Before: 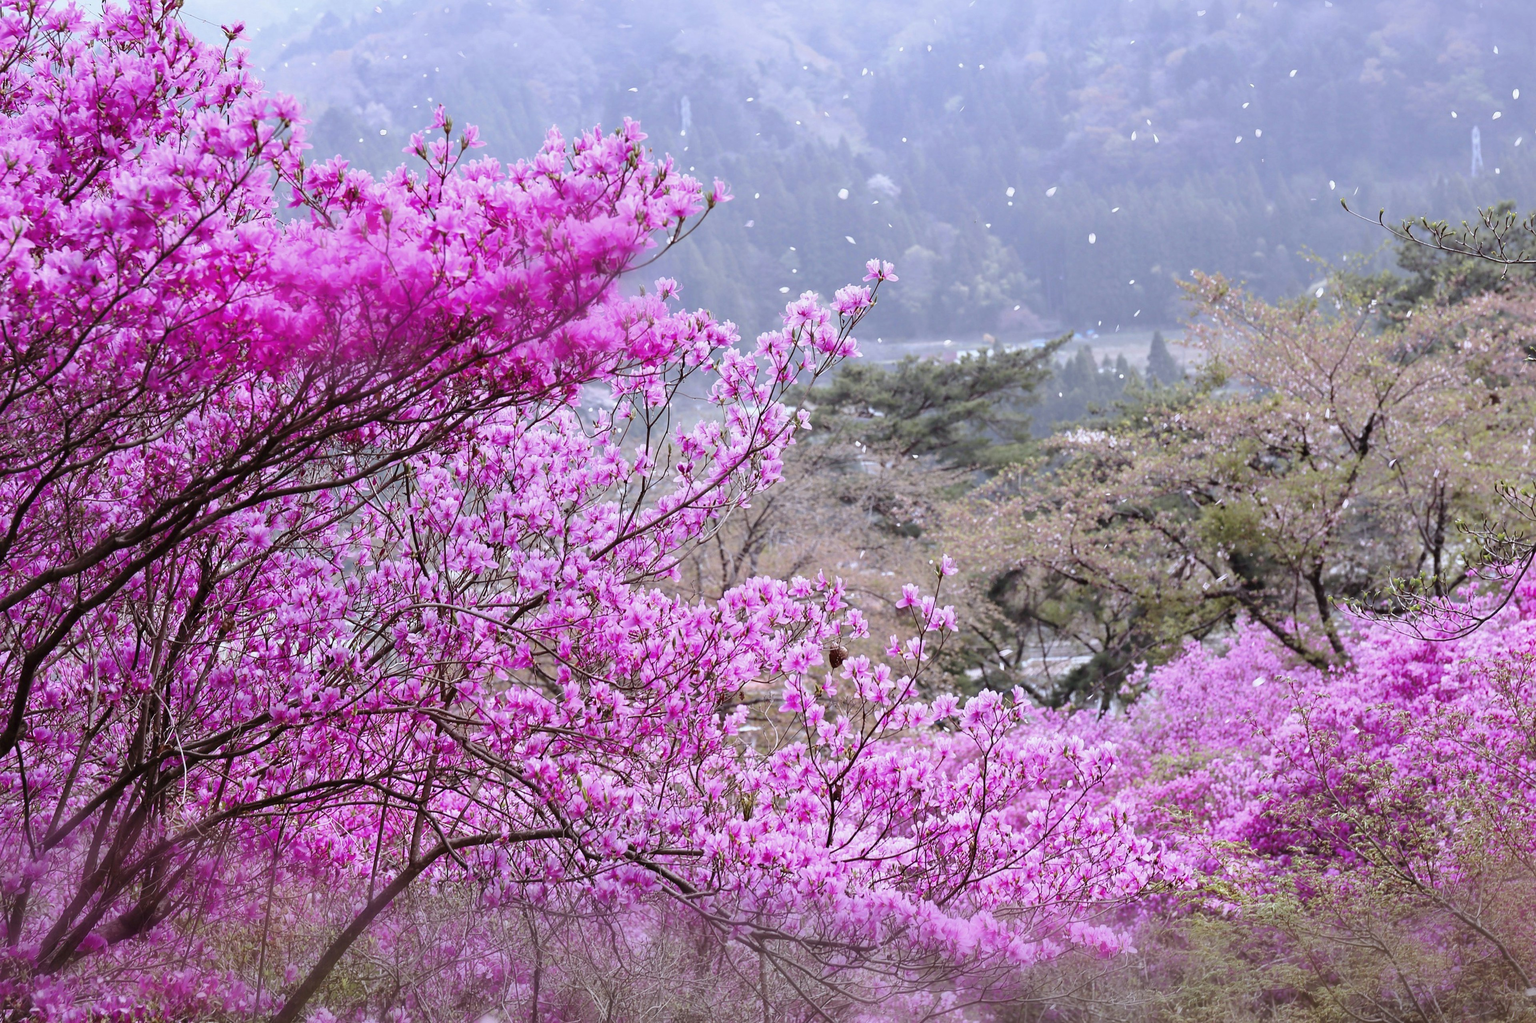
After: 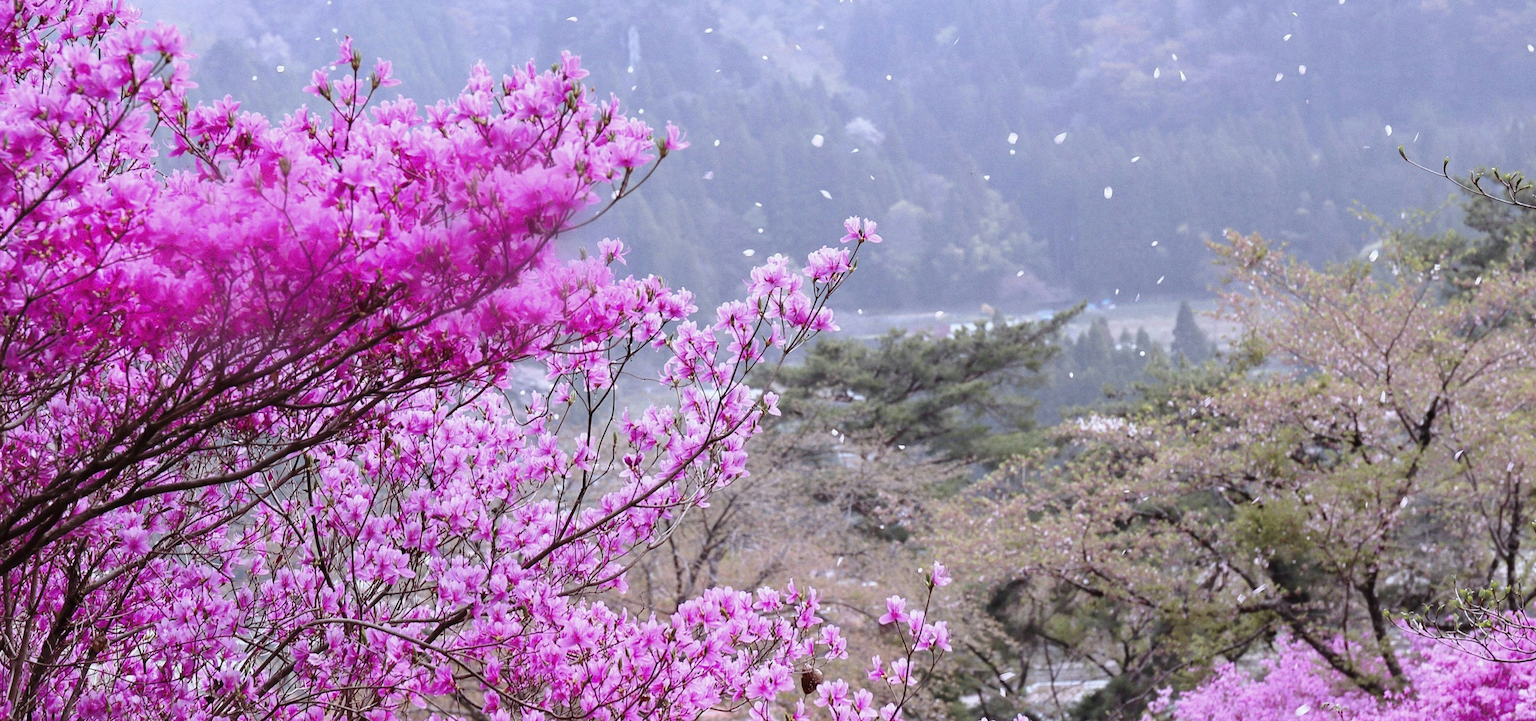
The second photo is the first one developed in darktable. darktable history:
grain: coarseness 0.09 ISO
crop and rotate: left 9.345%, top 7.22%, right 4.982%, bottom 32.331%
